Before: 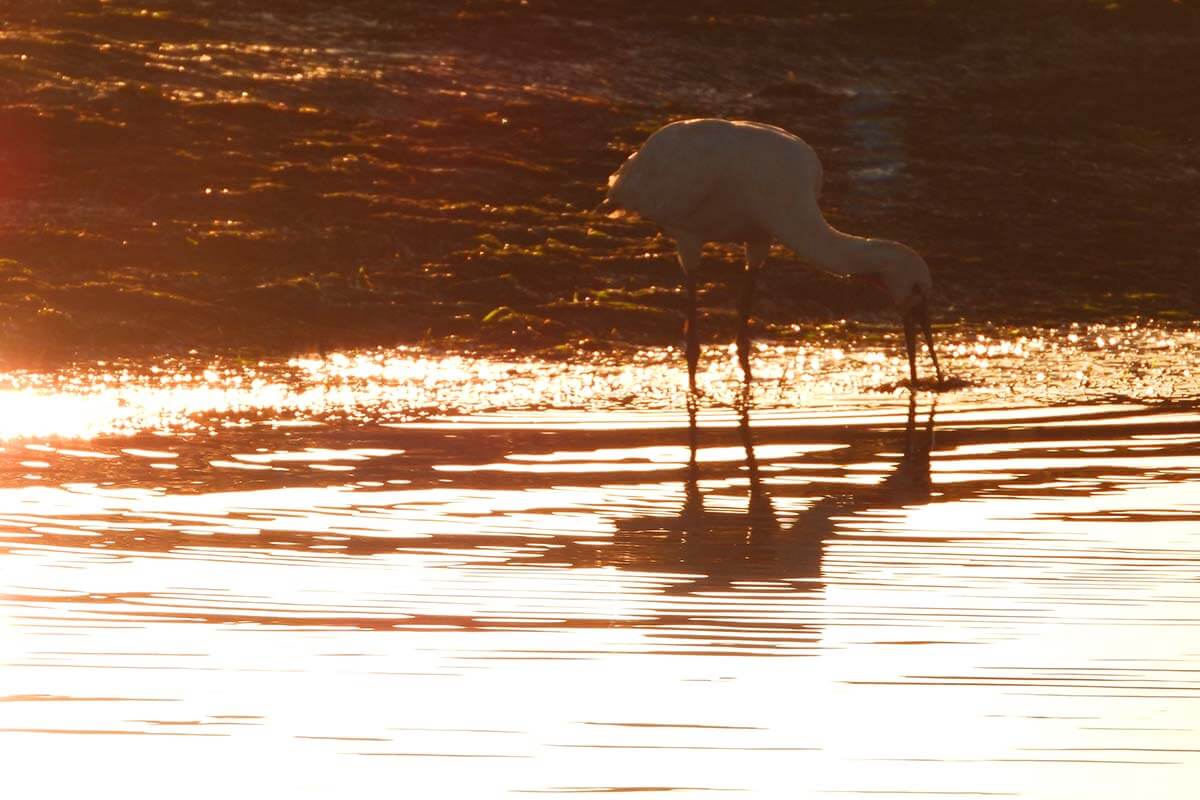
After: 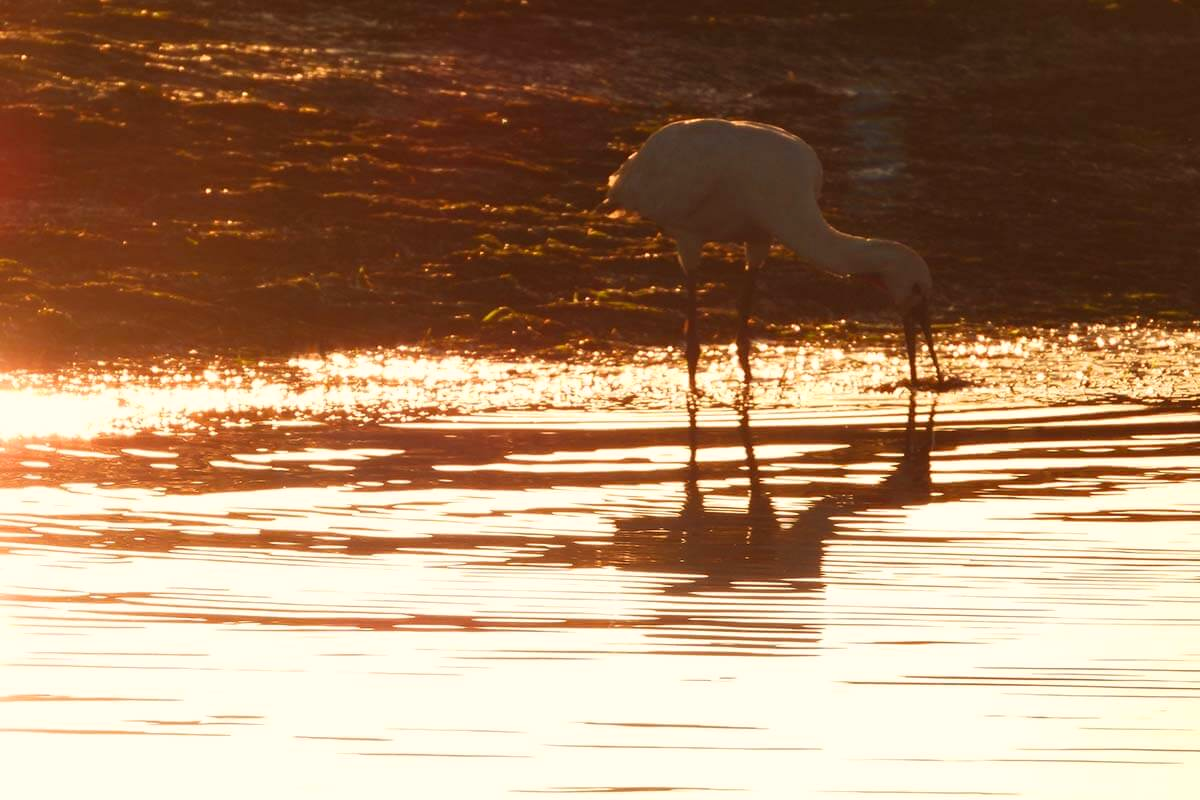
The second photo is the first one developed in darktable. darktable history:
color calibration: x 0.328, y 0.346, temperature 5615.84 K
velvia: strength 6.25%
